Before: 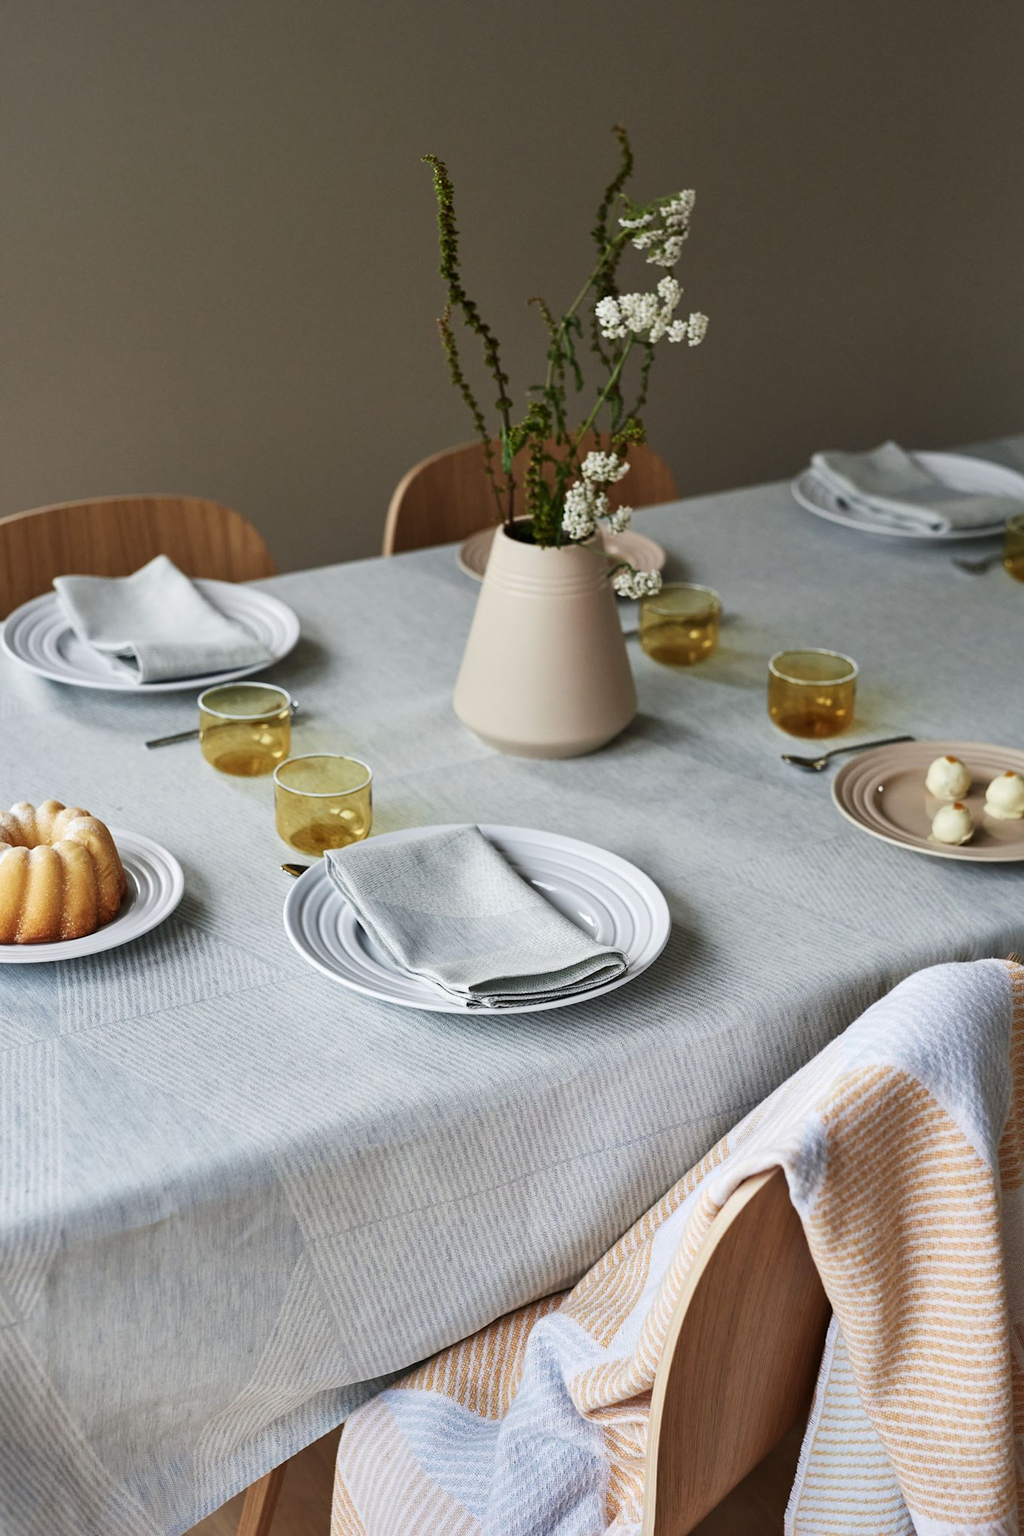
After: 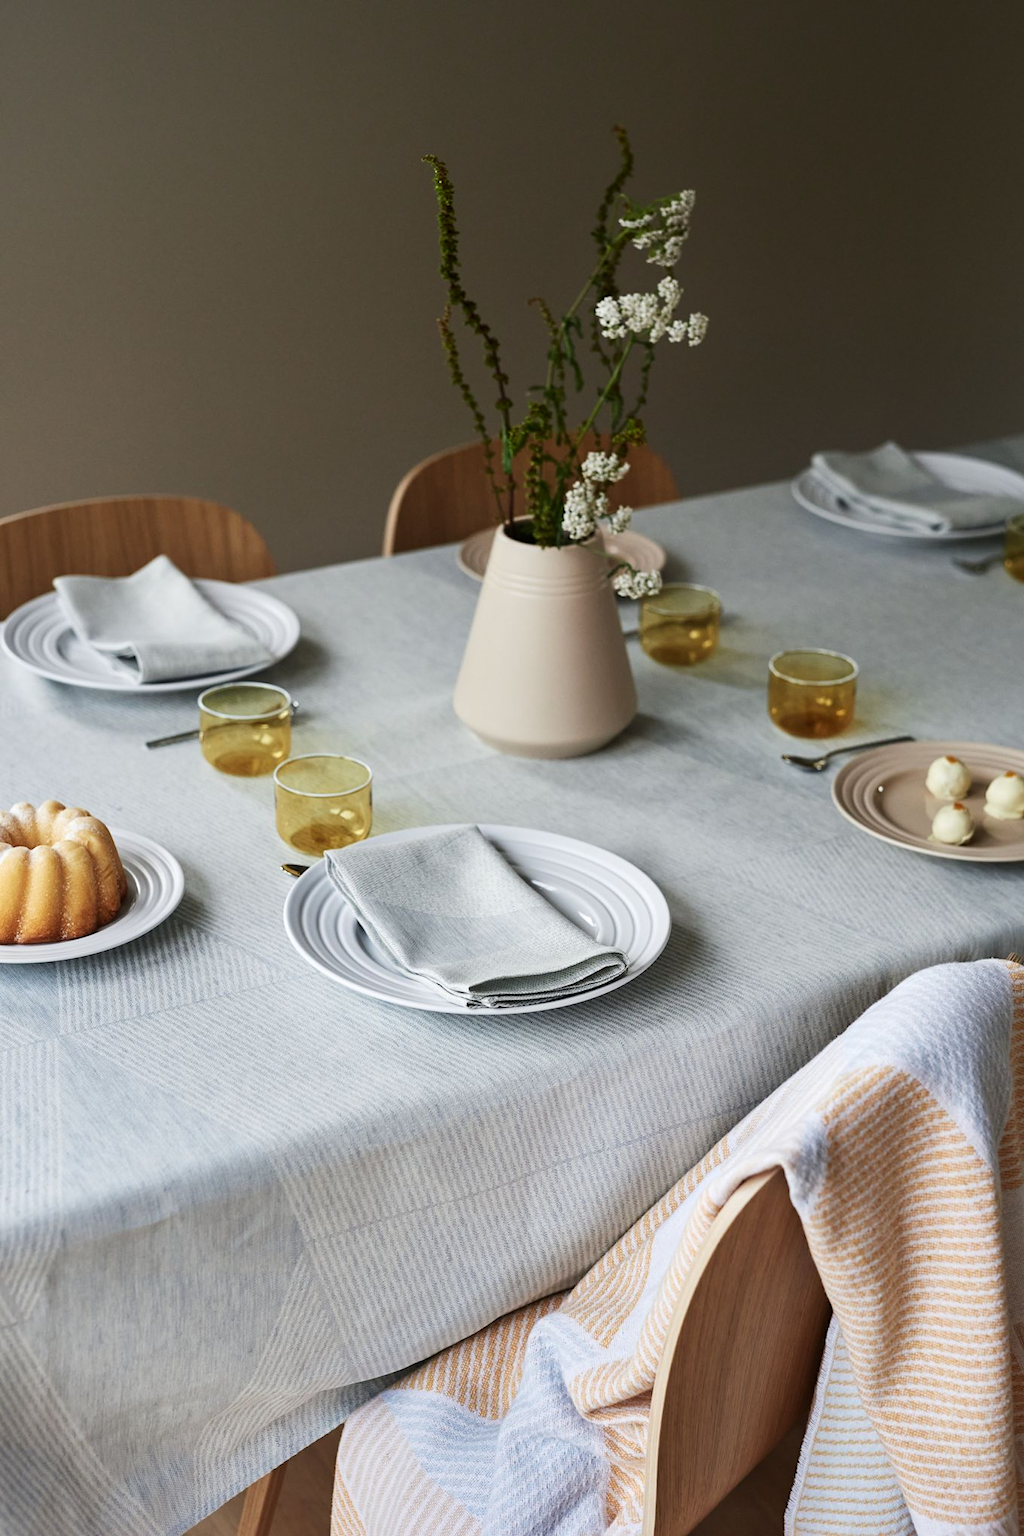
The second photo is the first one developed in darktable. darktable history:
shadows and highlights: shadows -69.17, highlights 34.56, highlights color adjustment 88.99%, soften with gaussian
